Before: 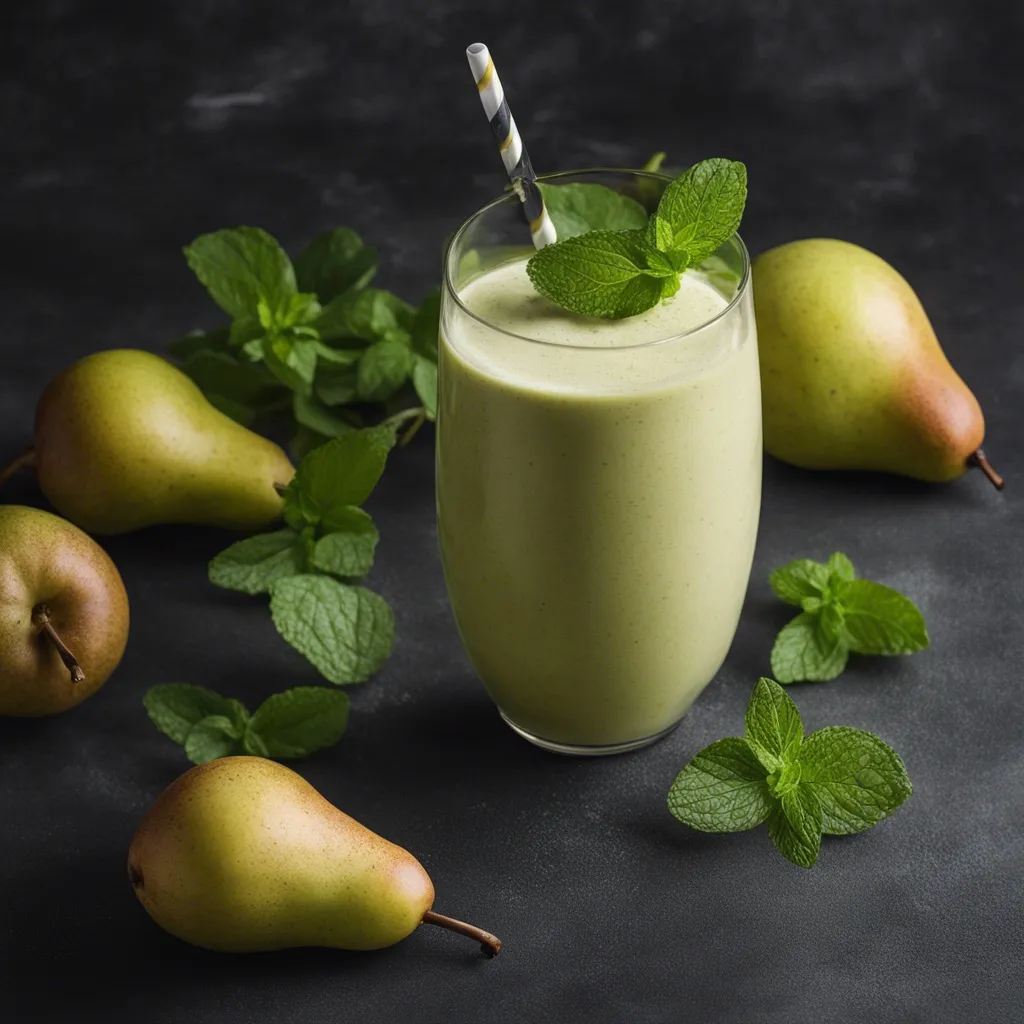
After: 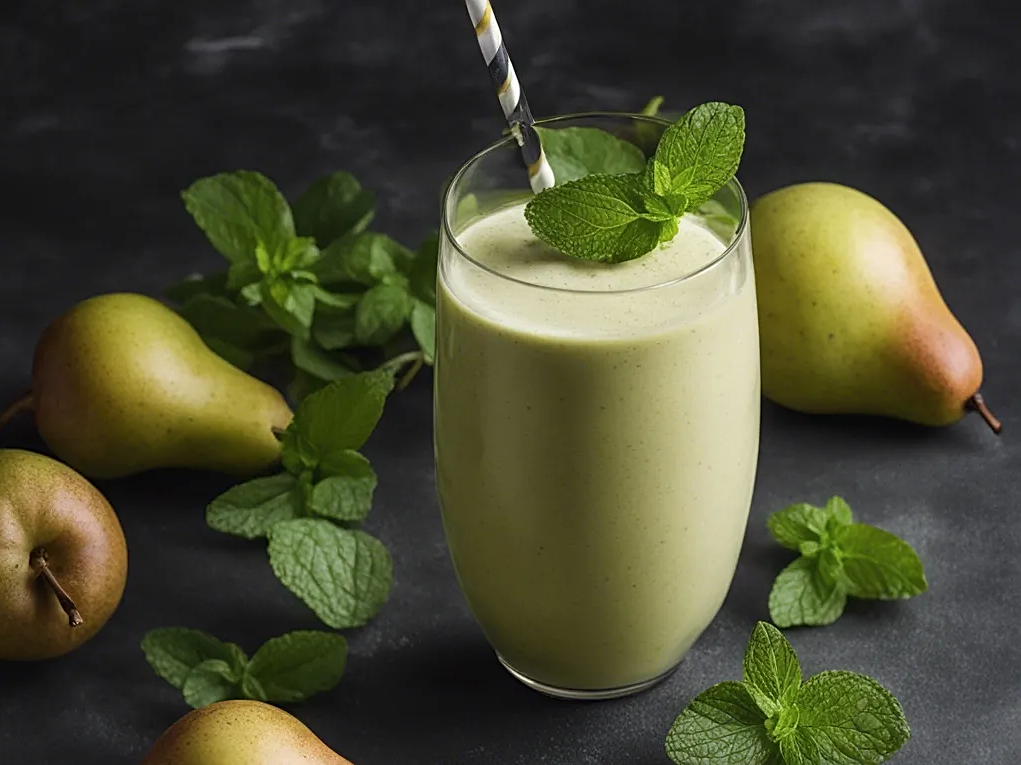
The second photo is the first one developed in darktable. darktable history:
crop: left 0.284%, top 5.545%, bottom 19.742%
sharpen: on, module defaults
contrast brightness saturation: saturation -0.044
